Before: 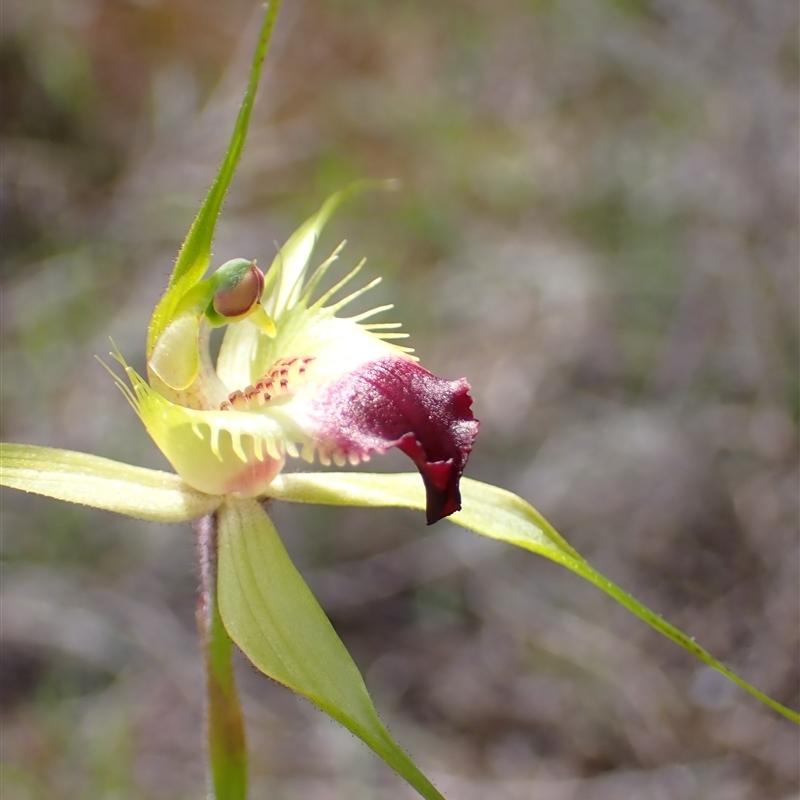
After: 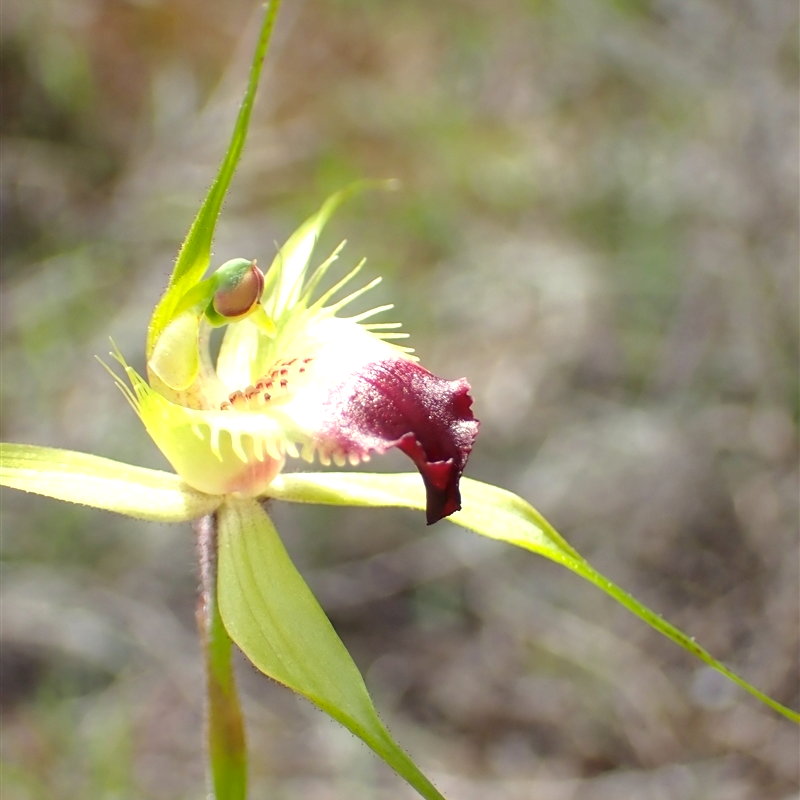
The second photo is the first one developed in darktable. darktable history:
color correction: highlights a* -4.45, highlights b* 7.07
exposure: black level correction 0, exposure 0.498 EV, compensate highlight preservation false
